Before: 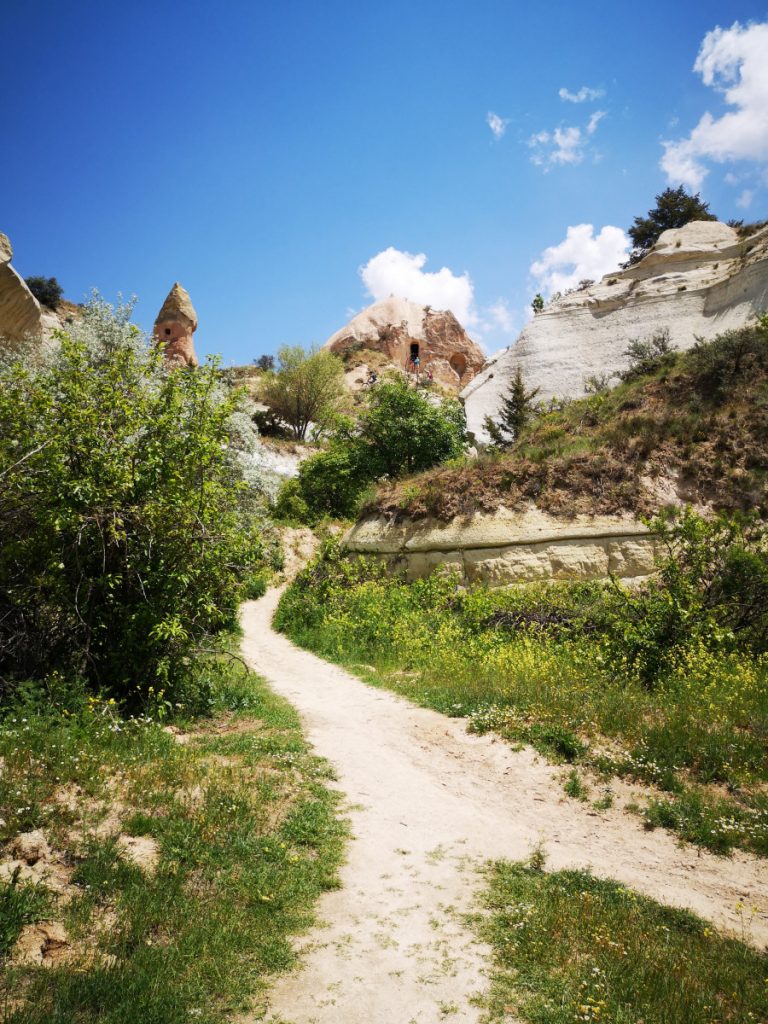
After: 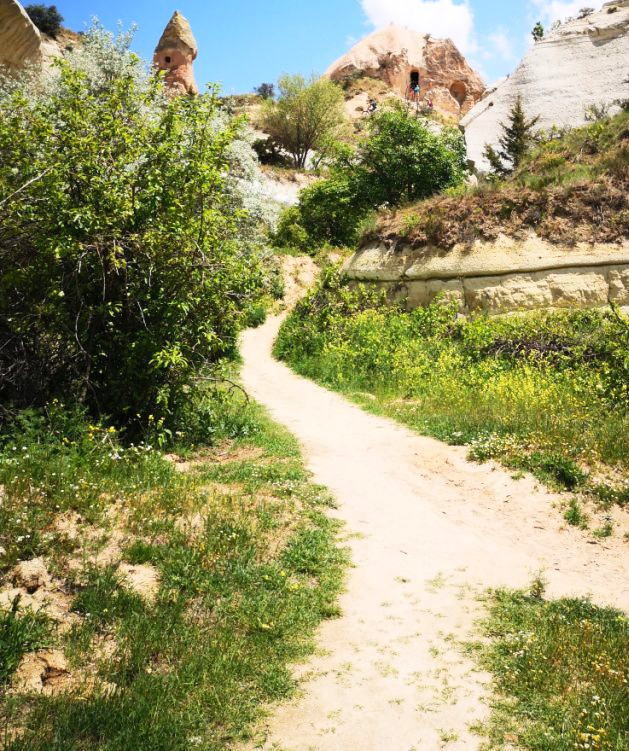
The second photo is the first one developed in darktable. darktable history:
crop: top 26.604%, right 17.975%
contrast brightness saturation: contrast 0.202, brightness 0.154, saturation 0.15
